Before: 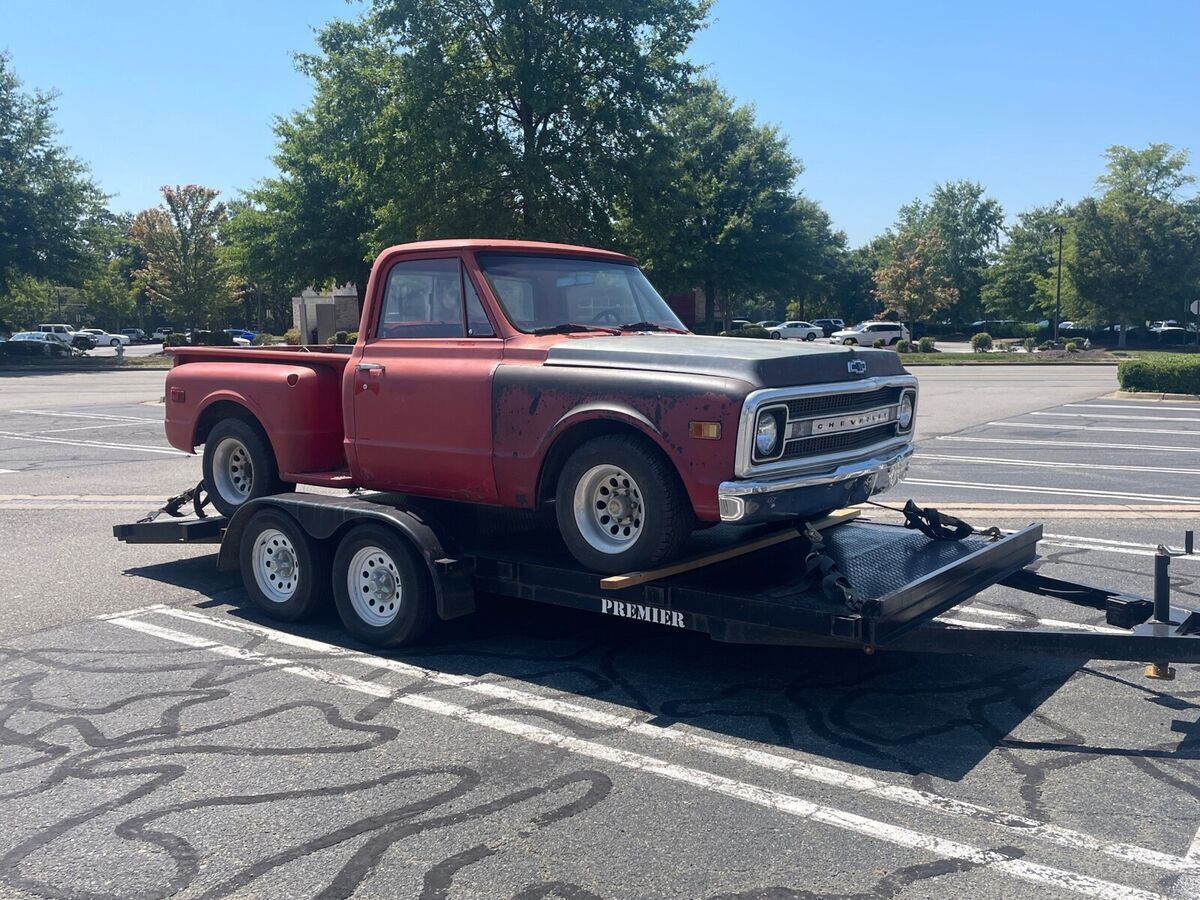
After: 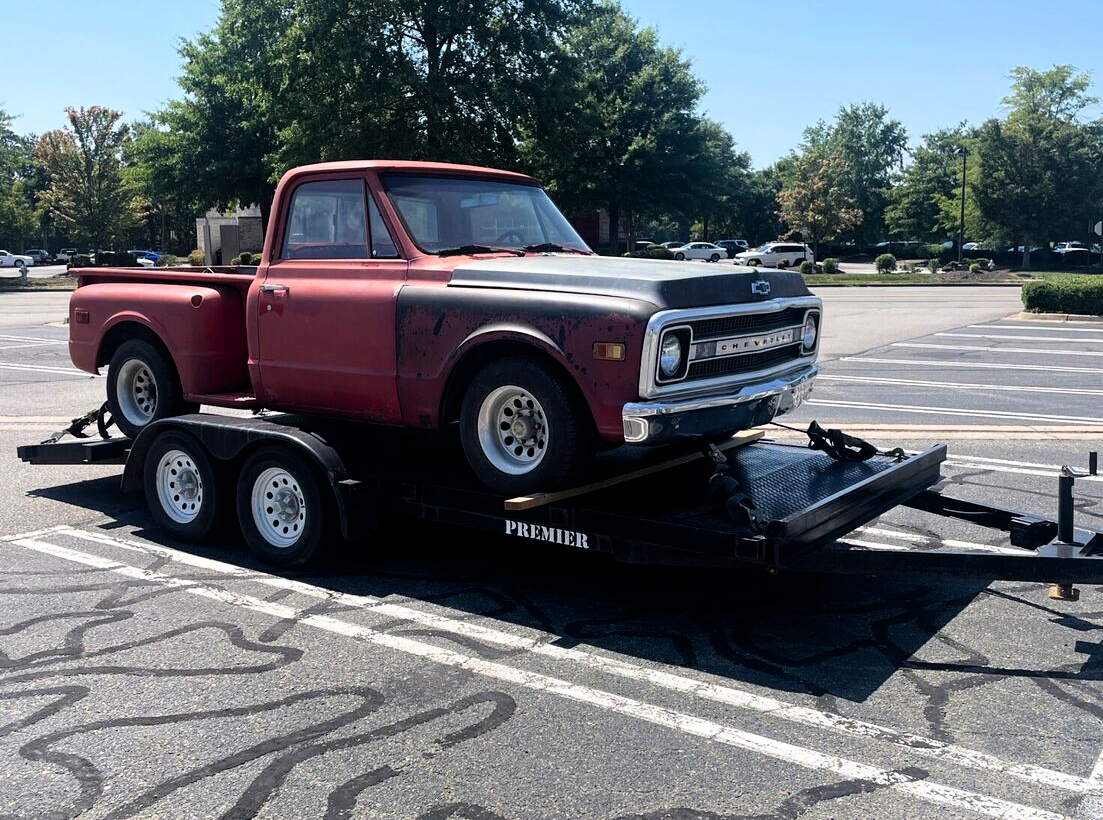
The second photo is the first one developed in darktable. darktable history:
contrast brightness saturation: contrast 0.039, saturation 0.155
crop and rotate: left 8.062%, top 8.78%
levels: mode automatic, levels [0, 0.397, 0.955]
filmic rgb: black relative exposure -8.66 EV, white relative exposure 2.73 EV, target black luminance 0%, hardness 6.26, latitude 76.65%, contrast 1.326, shadows ↔ highlights balance -0.356%
